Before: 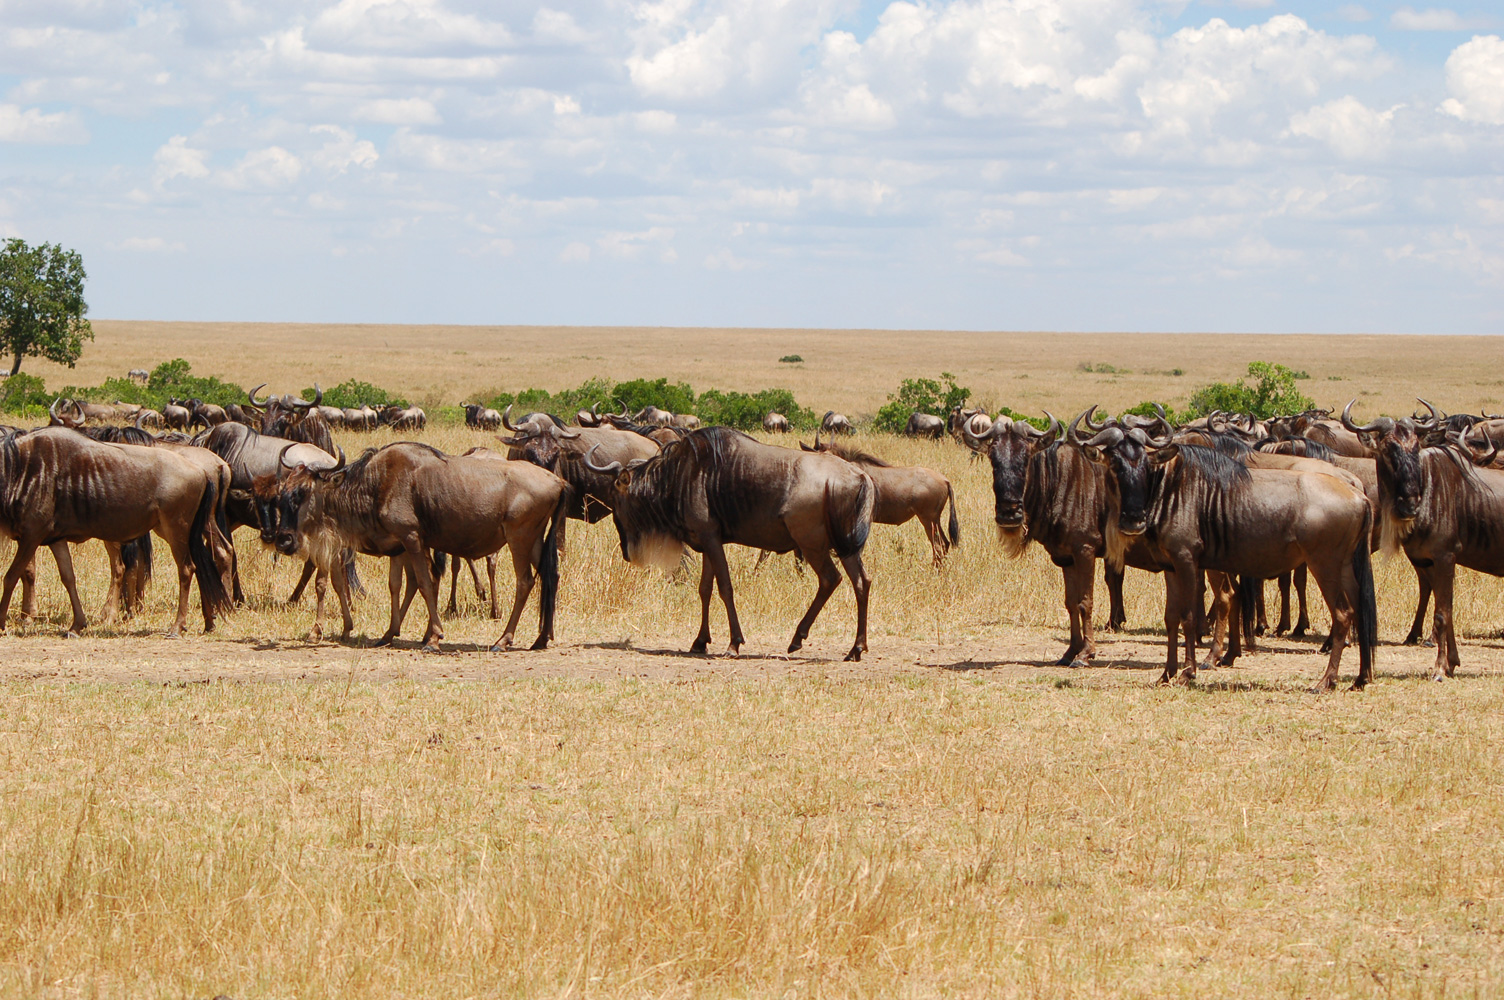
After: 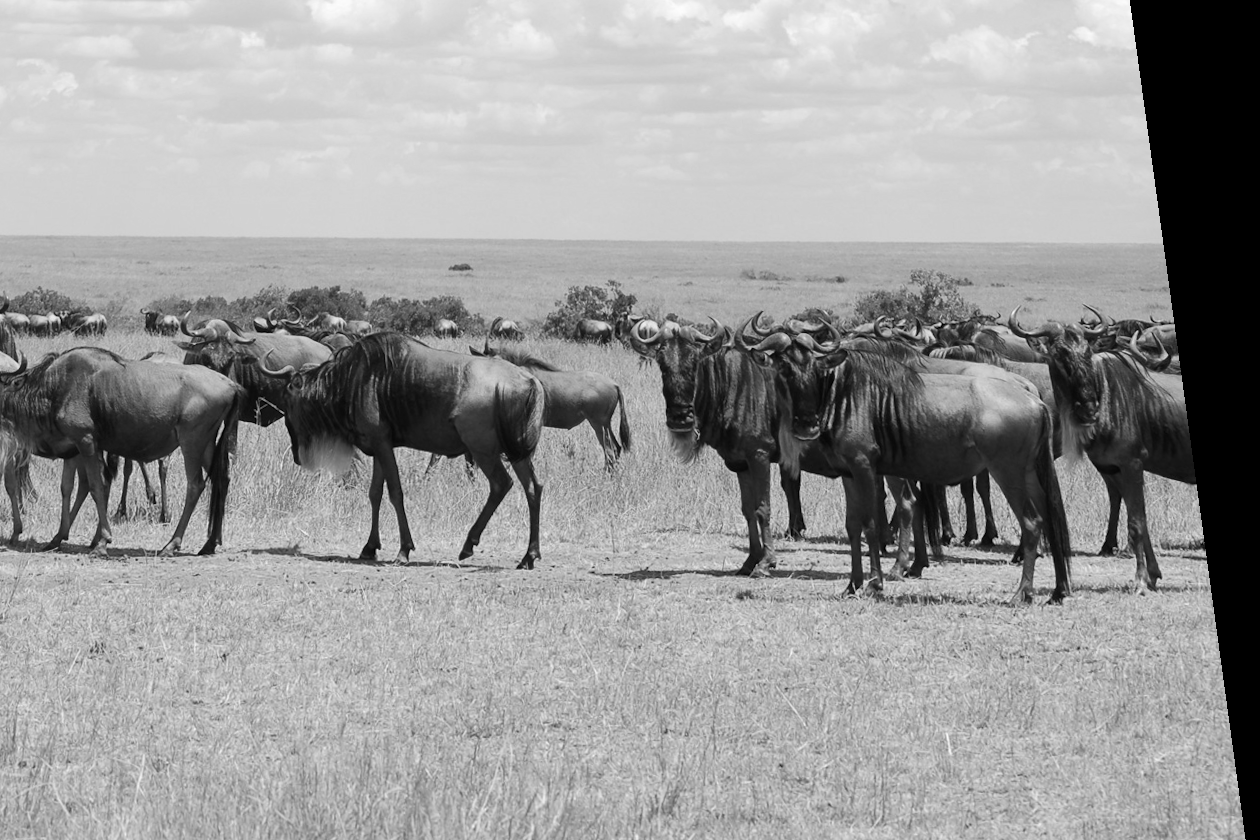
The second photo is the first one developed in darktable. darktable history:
monochrome: on, module defaults
rotate and perspective: rotation 0.128°, lens shift (vertical) -0.181, lens shift (horizontal) -0.044, shear 0.001, automatic cropping off
crop: left 23.095%, top 5.827%, bottom 11.854%
